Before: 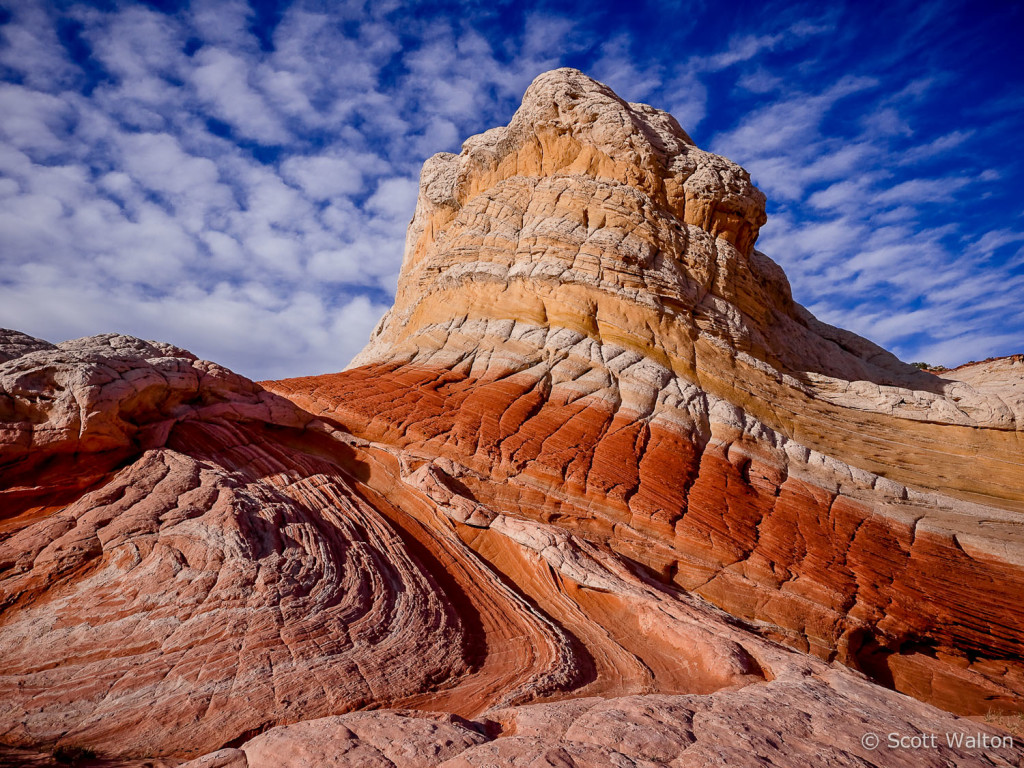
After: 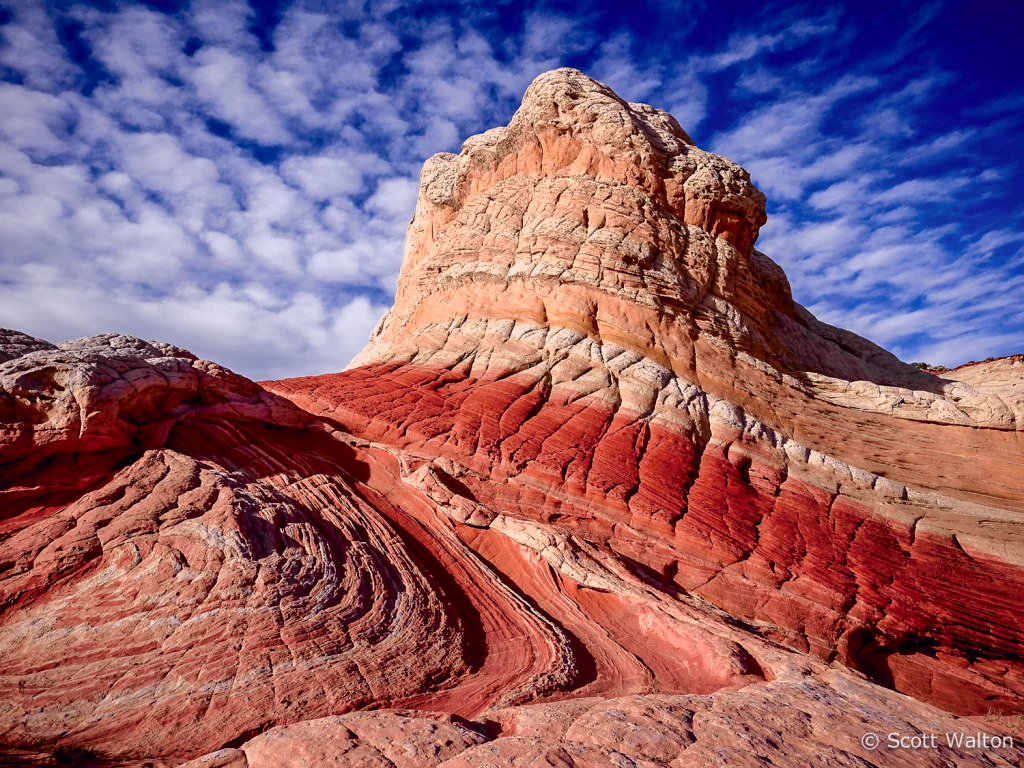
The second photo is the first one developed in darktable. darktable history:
tone curve: curves: ch0 [(0, 0) (0.105, 0.068) (0.195, 0.162) (0.283, 0.283) (0.384, 0.404) (0.485, 0.531) (0.638, 0.681) (0.795, 0.879) (1, 0.977)]; ch1 [(0, 0) (0.161, 0.092) (0.35, 0.33) (0.379, 0.401) (0.456, 0.469) (0.498, 0.503) (0.531, 0.537) (0.596, 0.621) (0.635, 0.671) (1, 1)]; ch2 [(0, 0) (0.371, 0.362) (0.437, 0.437) (0.483, 0.484) (0.53, 0.515) (0.56, 0.58) (0.622, 0.606) (1, 1)], color space Lab, independent channels, preserve colors none
tone equalizer: on, module defaults
